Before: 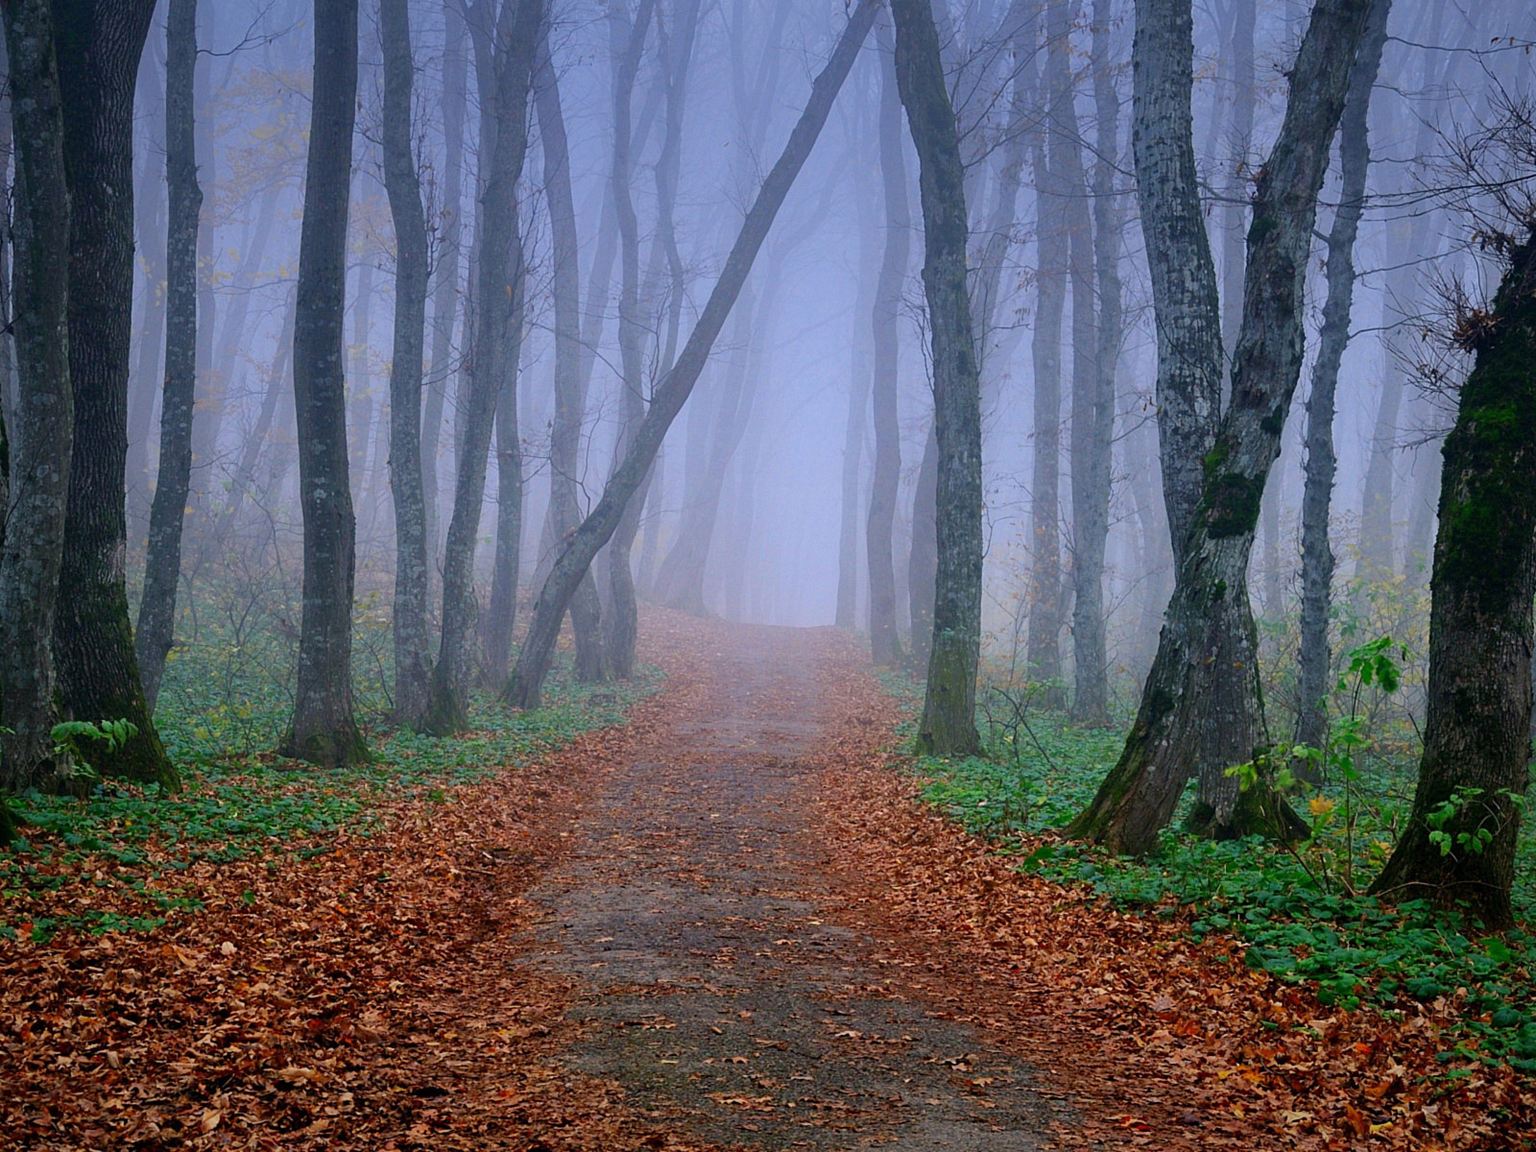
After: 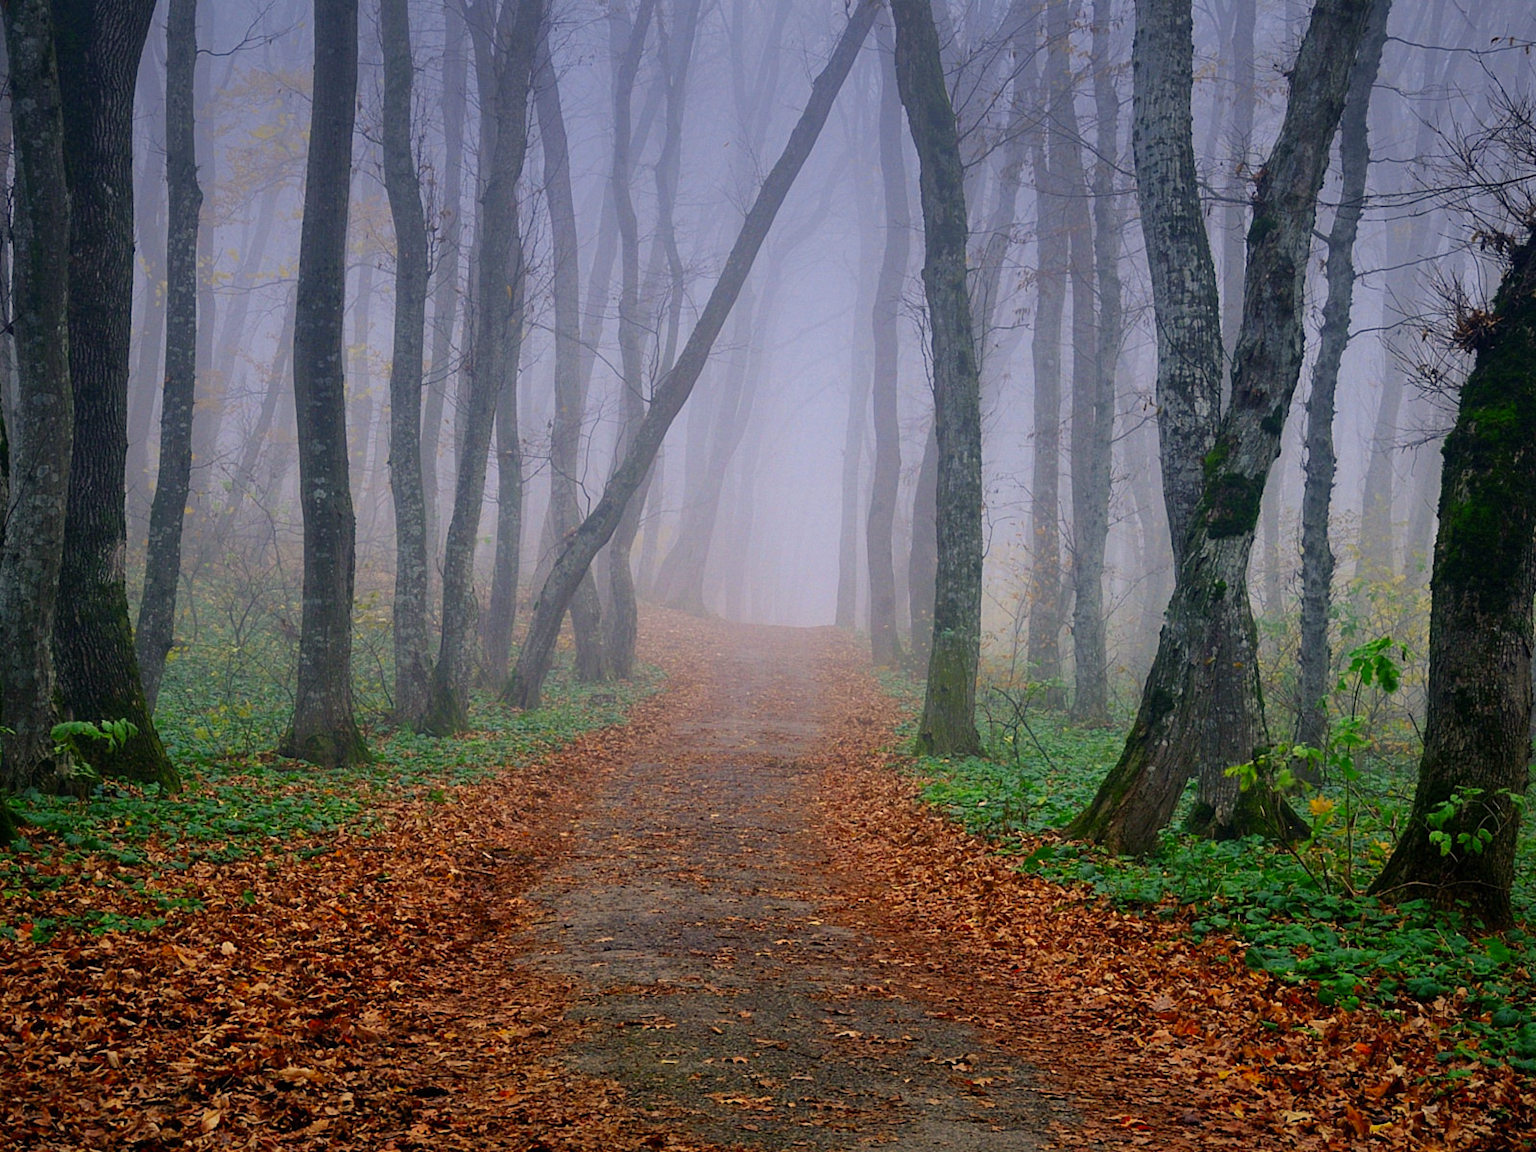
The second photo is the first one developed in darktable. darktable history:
color correction: highlights a* 1.48, highlights b* 17.85
